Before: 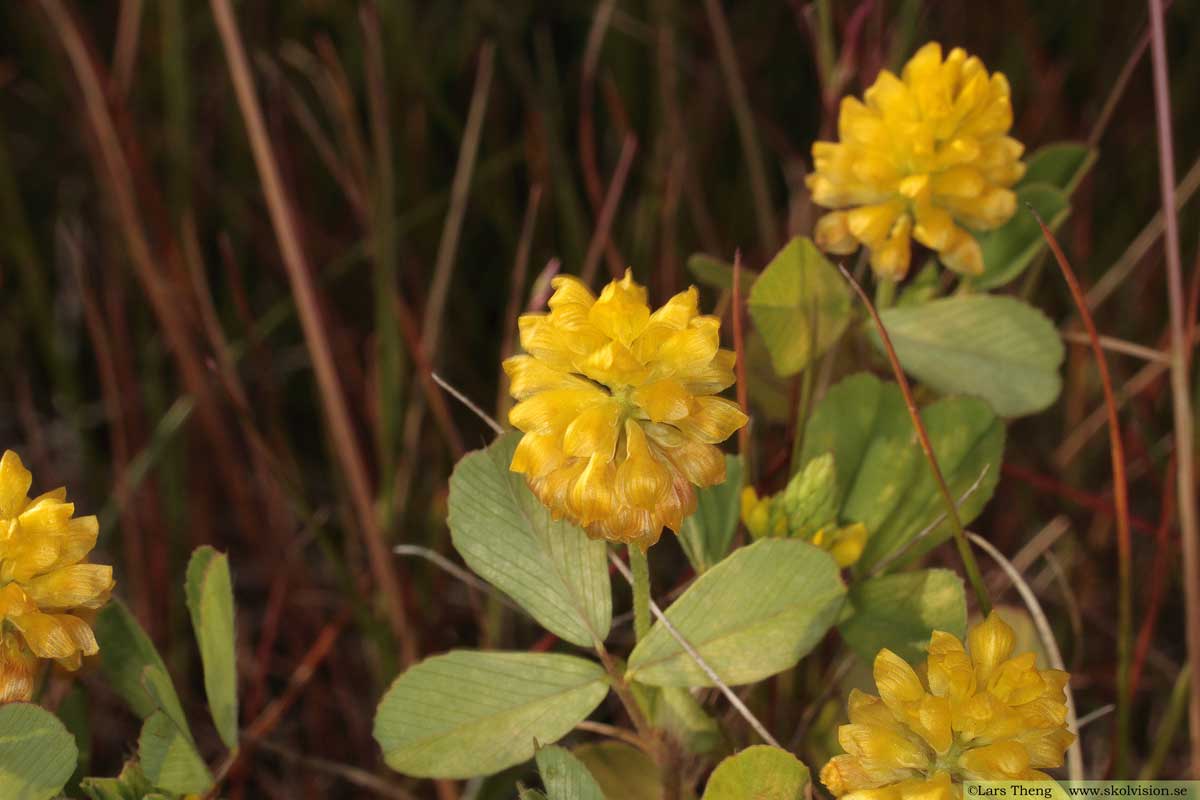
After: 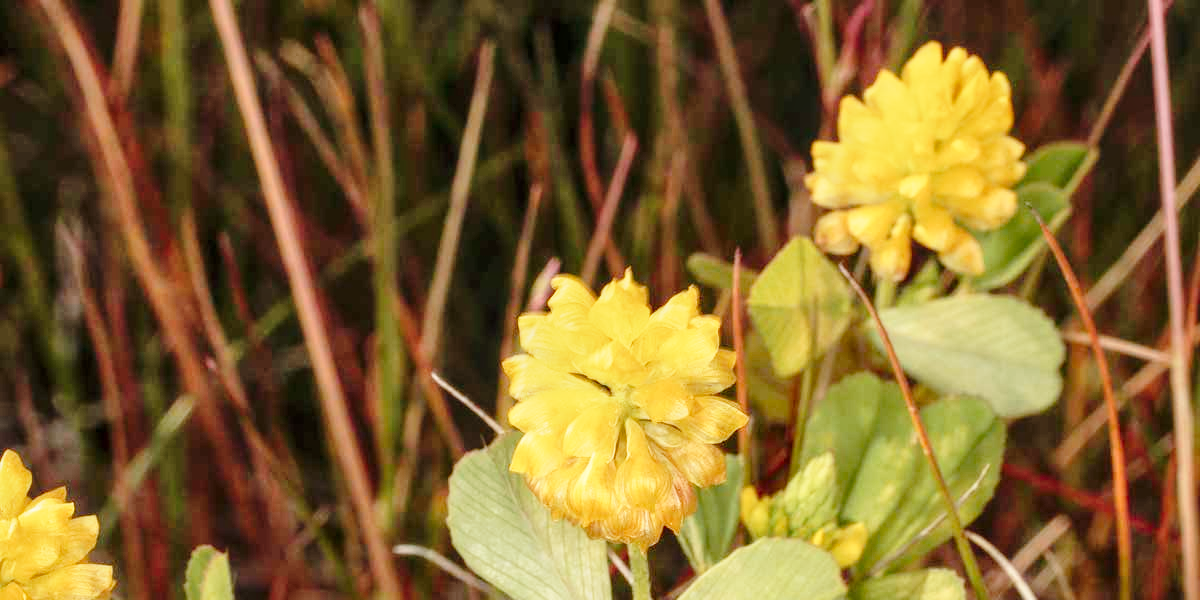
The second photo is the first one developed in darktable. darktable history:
crop: bottom 24.903%
exposure: black level correction 0.001, exposure 0.499 EV, compensate exposure bias true, compensate highlight preservation false
shadows and highlights: shadows 36.19, highlights -26.63, soften with gaussian
local contrast: on, module defaults
base curve: curves: ch0 [(0, 0) (0.088, 0.125) (0.176, 0.251) (0.354, 0.501) (0.613, 0.749) (1, 0.877)], preserve colors none
tone curve: curves: ch0 [(0, 0) (0.003, 0.002) (0.011, 0.007) (0.025, 0.016) (0.044, 0.027) (0.069, 0.045) (0.1, 0.077) (0.136, 0.114) (0.177, 0.166) (0.224, 0.241) (0.277, 0.328) (0.335, 0.413) (0.399, 0.498) (0.468, 0.572) (0.543, 0.638) (0.623, 0.711) (0.709, 0.786) (0.801, 0.853) (0.898, 0.929) (1, 1)], preserve colors none
